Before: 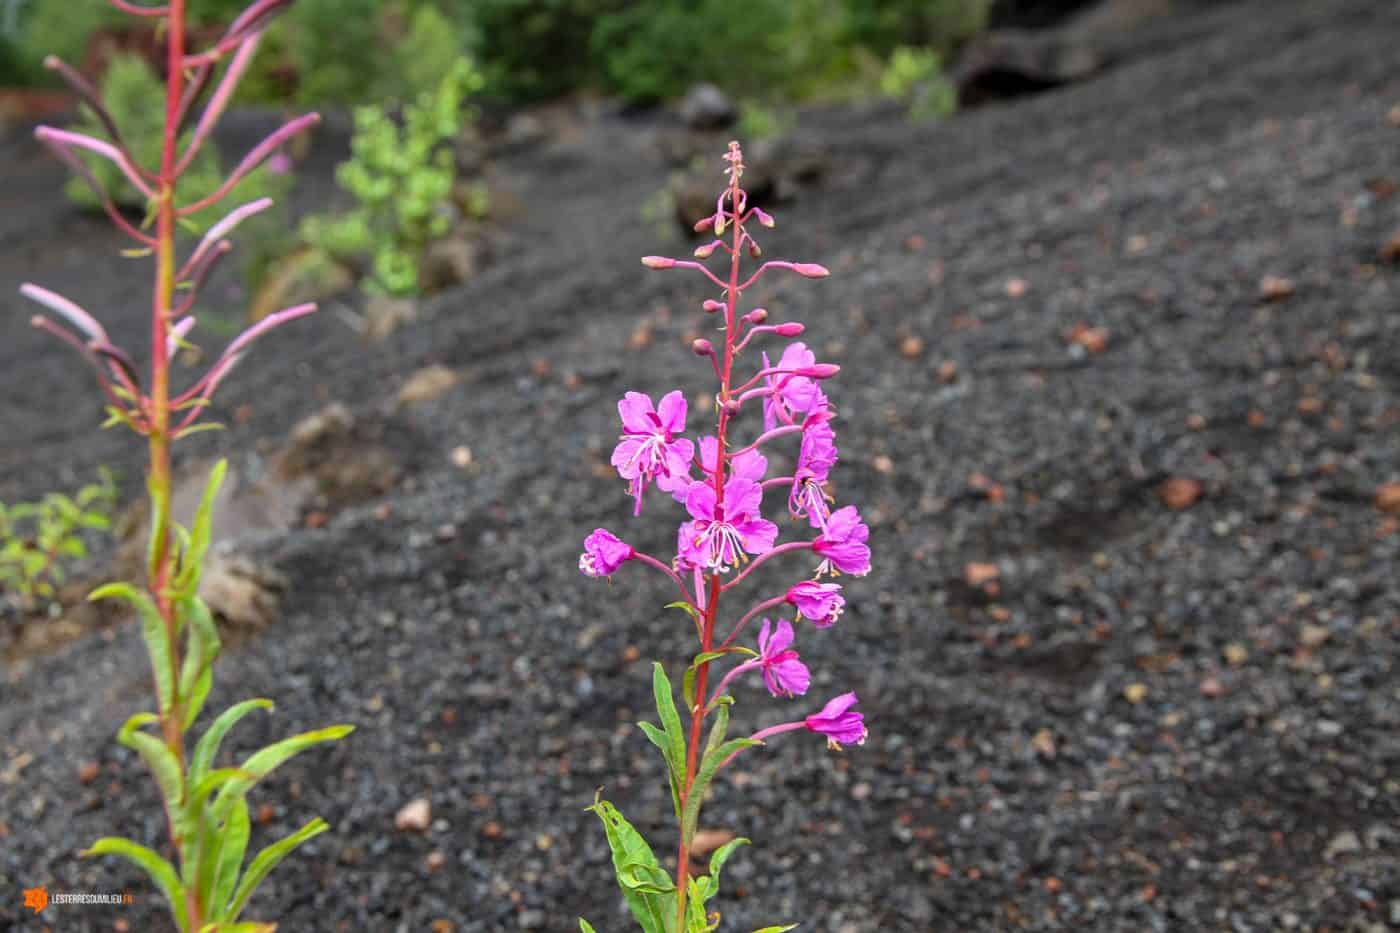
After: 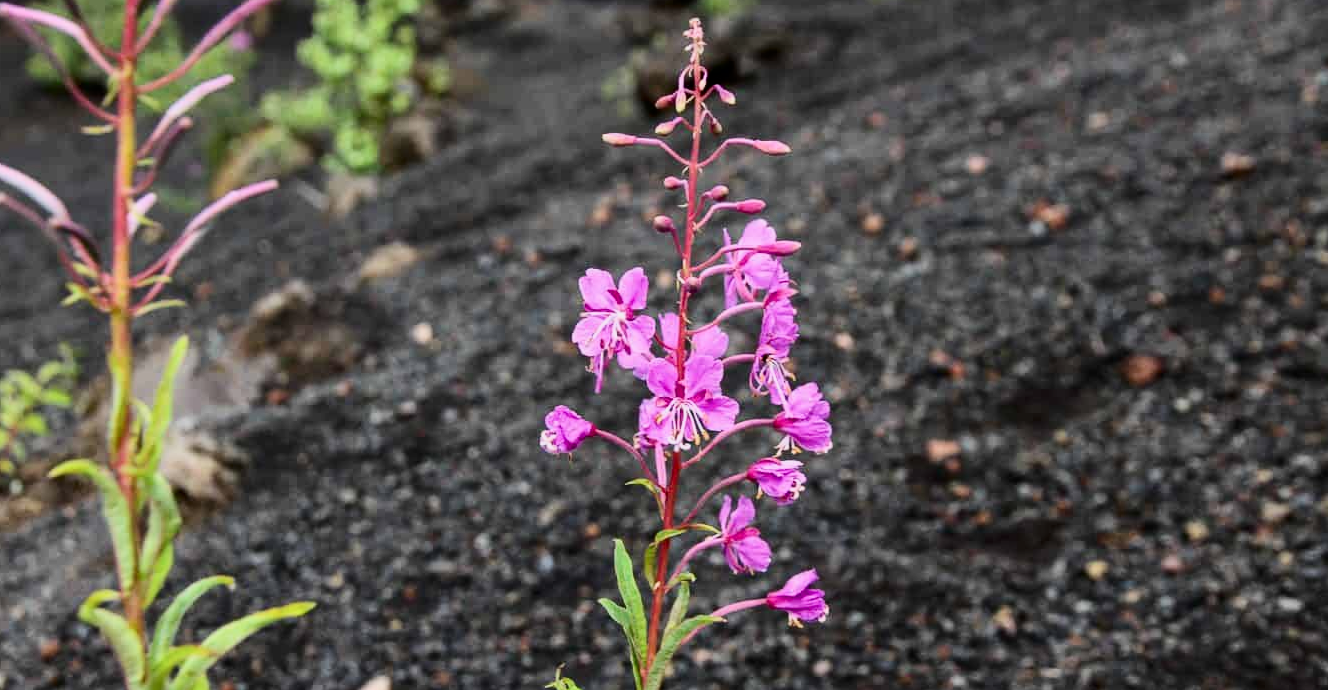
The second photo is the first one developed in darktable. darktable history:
filmic rgb: black relative exposure -8.14 EV, white relative exposure 3.77 EV, hardness 4.47
contrast brightness saturation: contrast 0.288
crop and rotate: left 2.814%, top 13.323%, right 2.285%, bottom 12.619%
